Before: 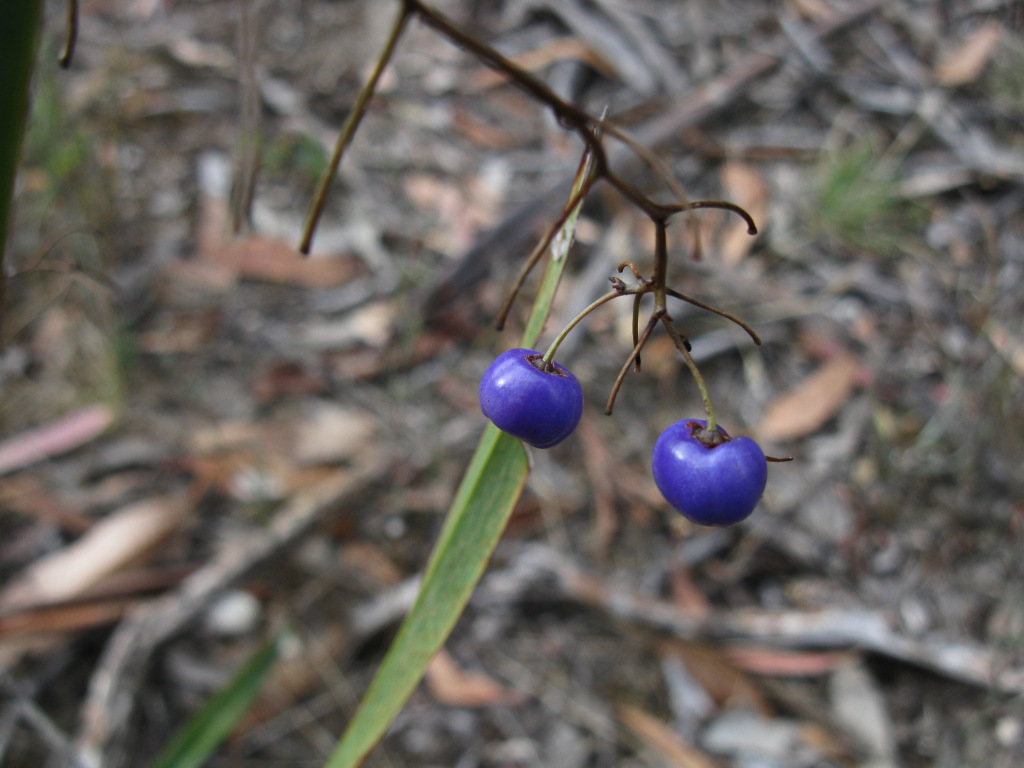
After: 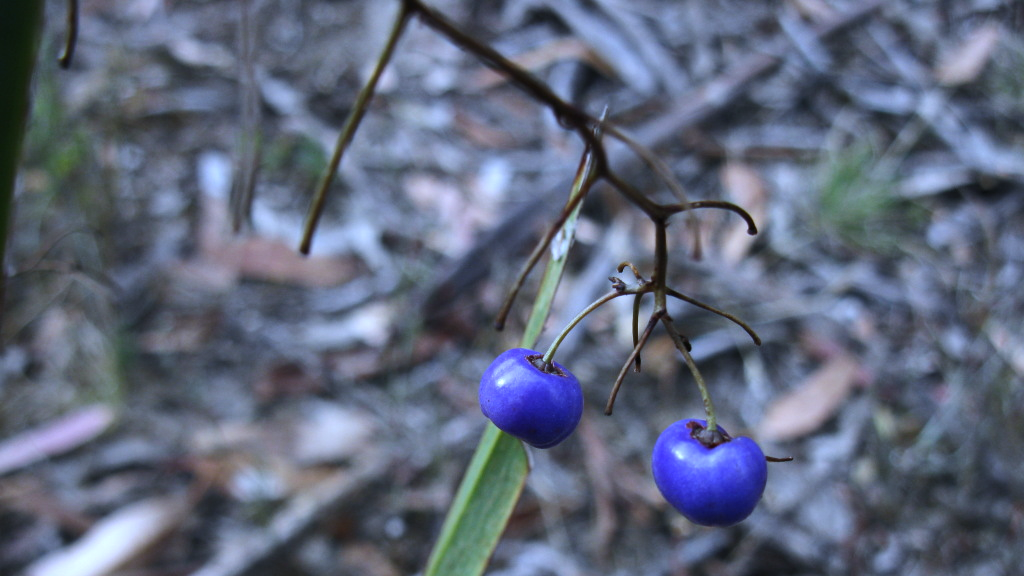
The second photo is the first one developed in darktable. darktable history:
white balance: red 0.871, blue 1.249
crop: bottom 24.967%
tone equalizer: -8 EV -0.417 EV, -7 EV -0.389 EV, -6 EV -0.333 EV, -5 EV -0.222 EV, -3 EV 0.222 EV, -2 EV 0.333 EV, -1 EV 0.389 EV, +0 EV 0.417 EV, edges refinement/feathering 500, mask exposure compensation -1.57 EV, preserve details no
